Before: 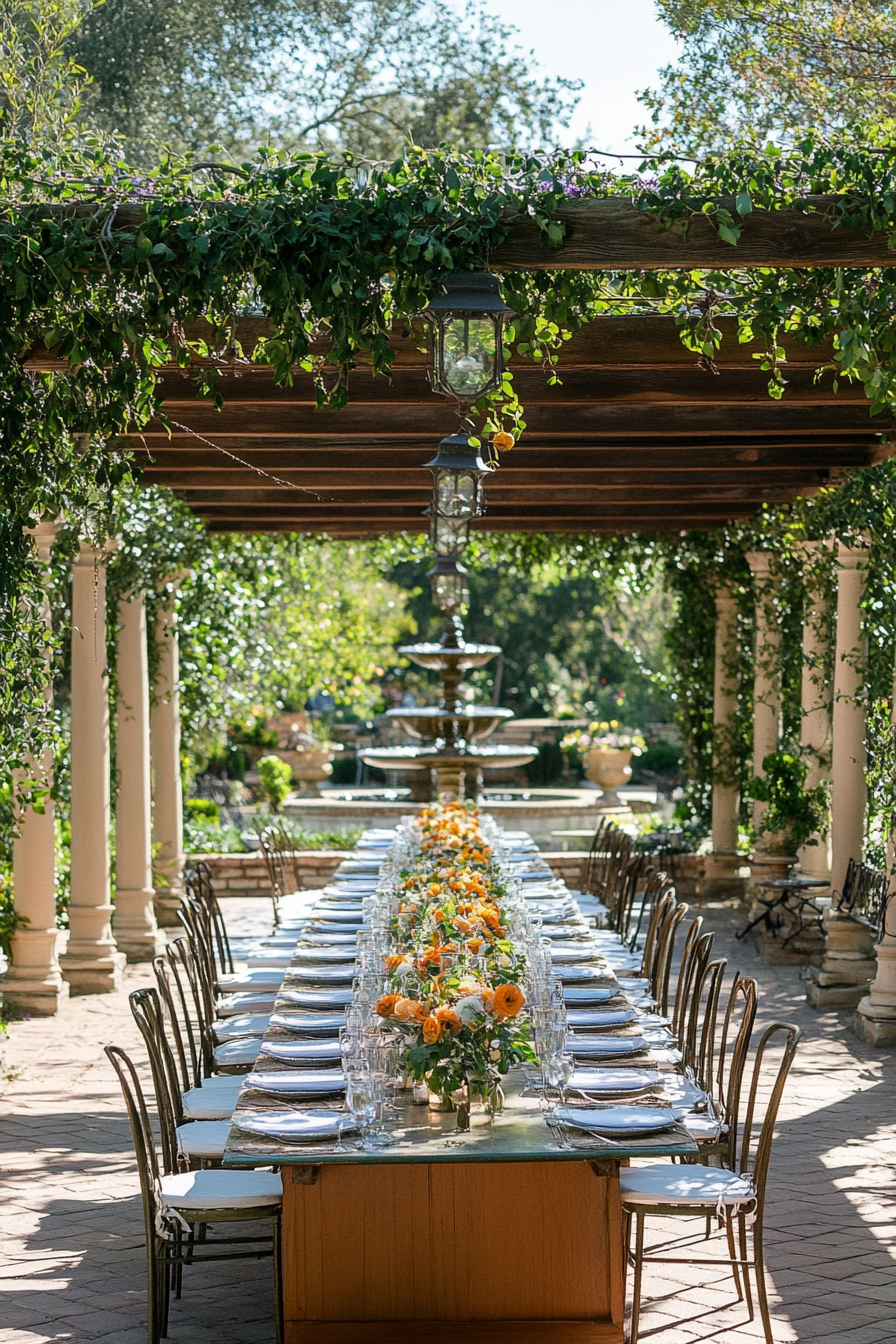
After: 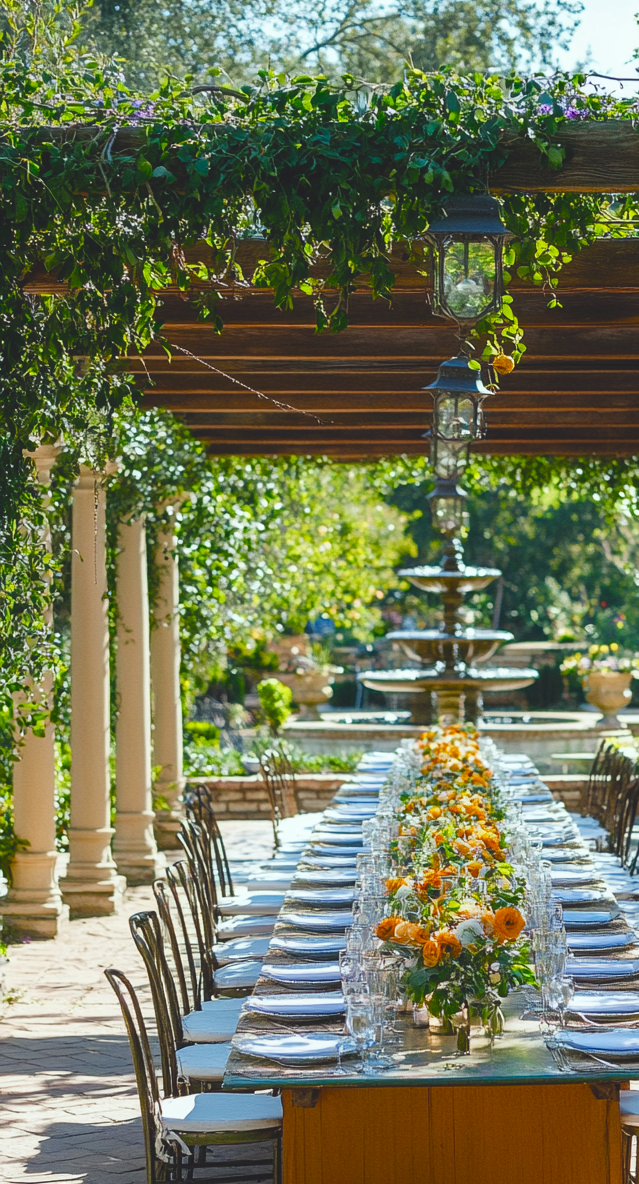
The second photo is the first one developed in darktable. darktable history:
white balance: red 0.925, blue 1.046
crop: top 5.803%, right 27.864%, bottom 5.804%
color balance rgb: shadows lift › chroma 3%, shadows lift › hue 280.8°, power › hue 330°, highlights gain › chroma 3%, highlights gain › hue 75.6°, global offset › luminance 1.5%, perceptual saturation grading › global saturation 20%, perceptual saturation grading › highlights -25%, perceptual saturation grading › shadows 50%, global vibrance 30%
